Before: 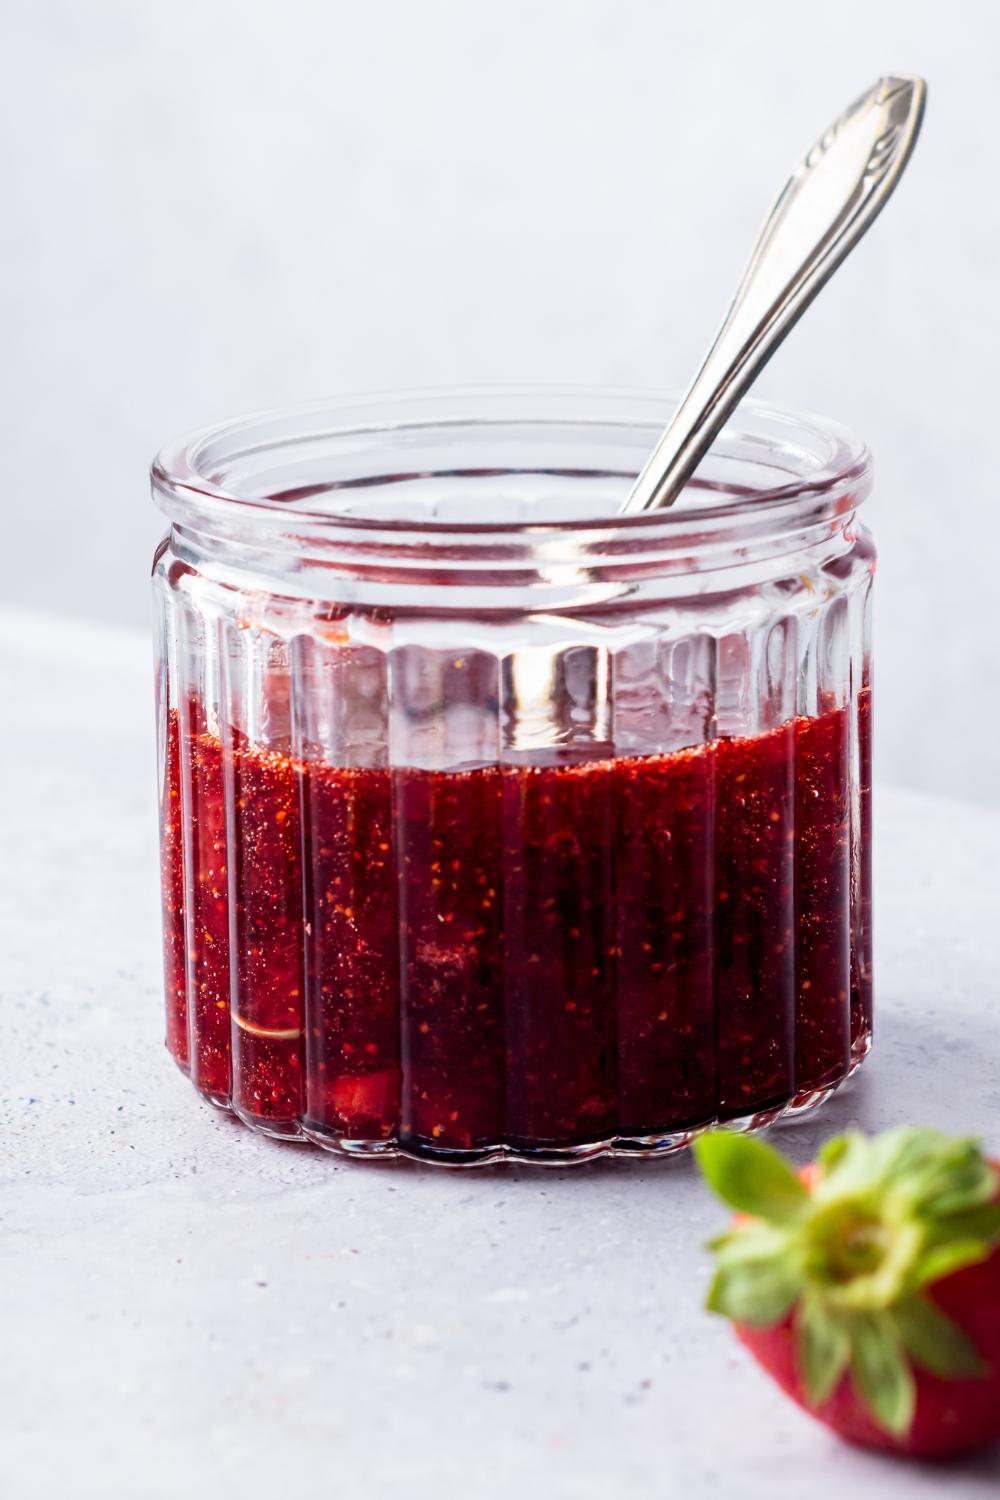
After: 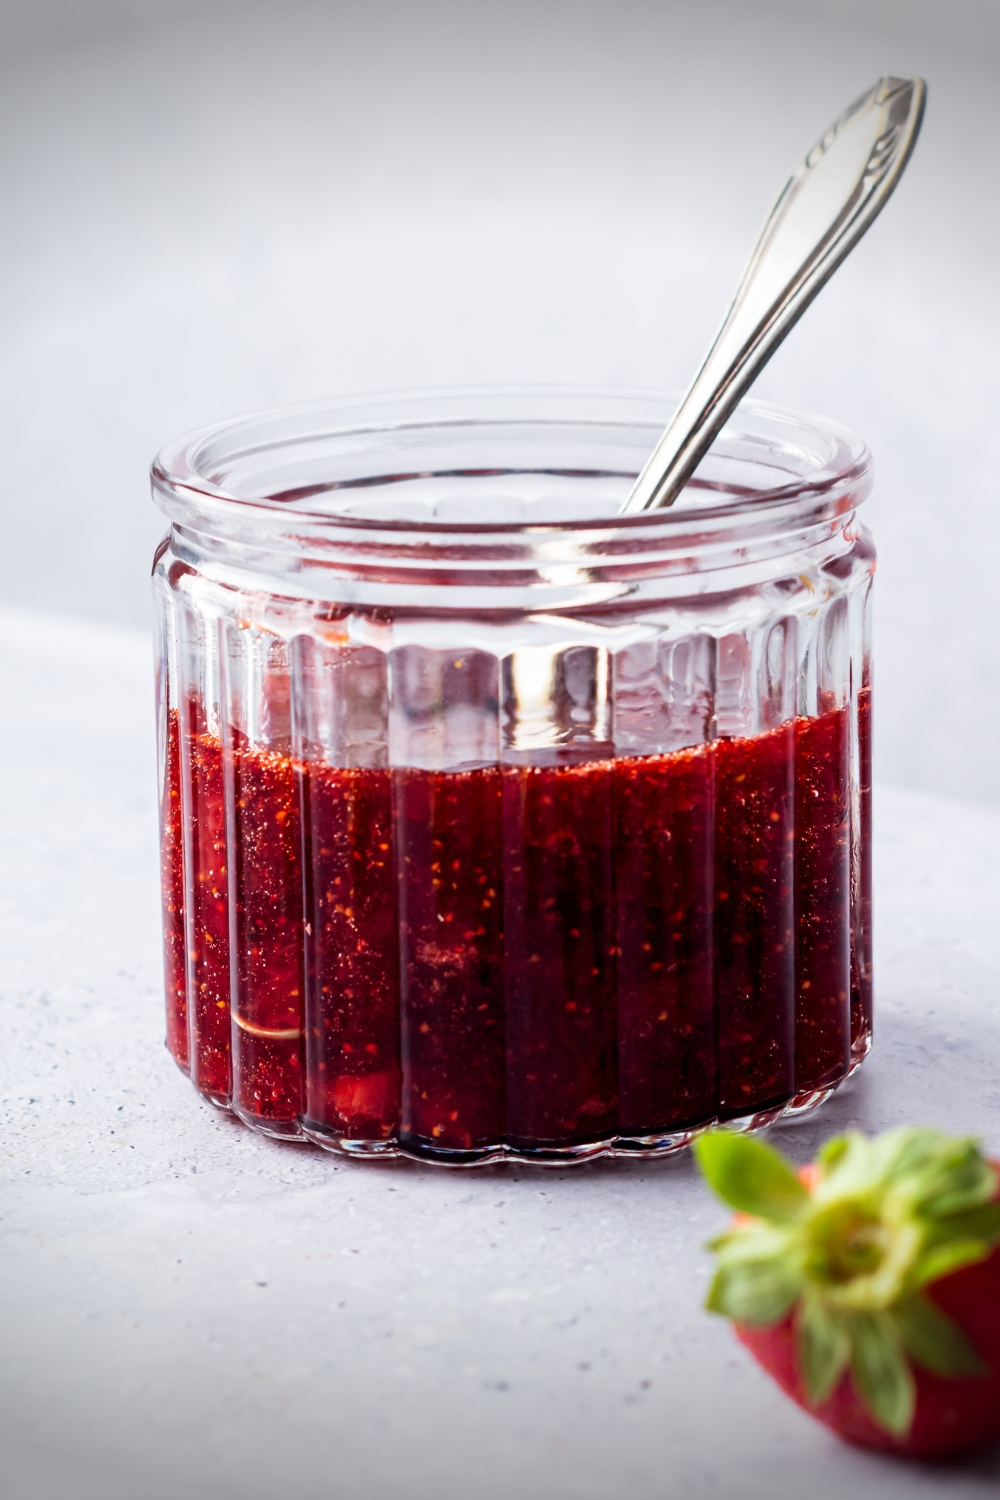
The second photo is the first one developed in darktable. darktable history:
vignetting: fall-off start 100.51%, brightness -0.589, saturation 0, width/height ratio 1.322
